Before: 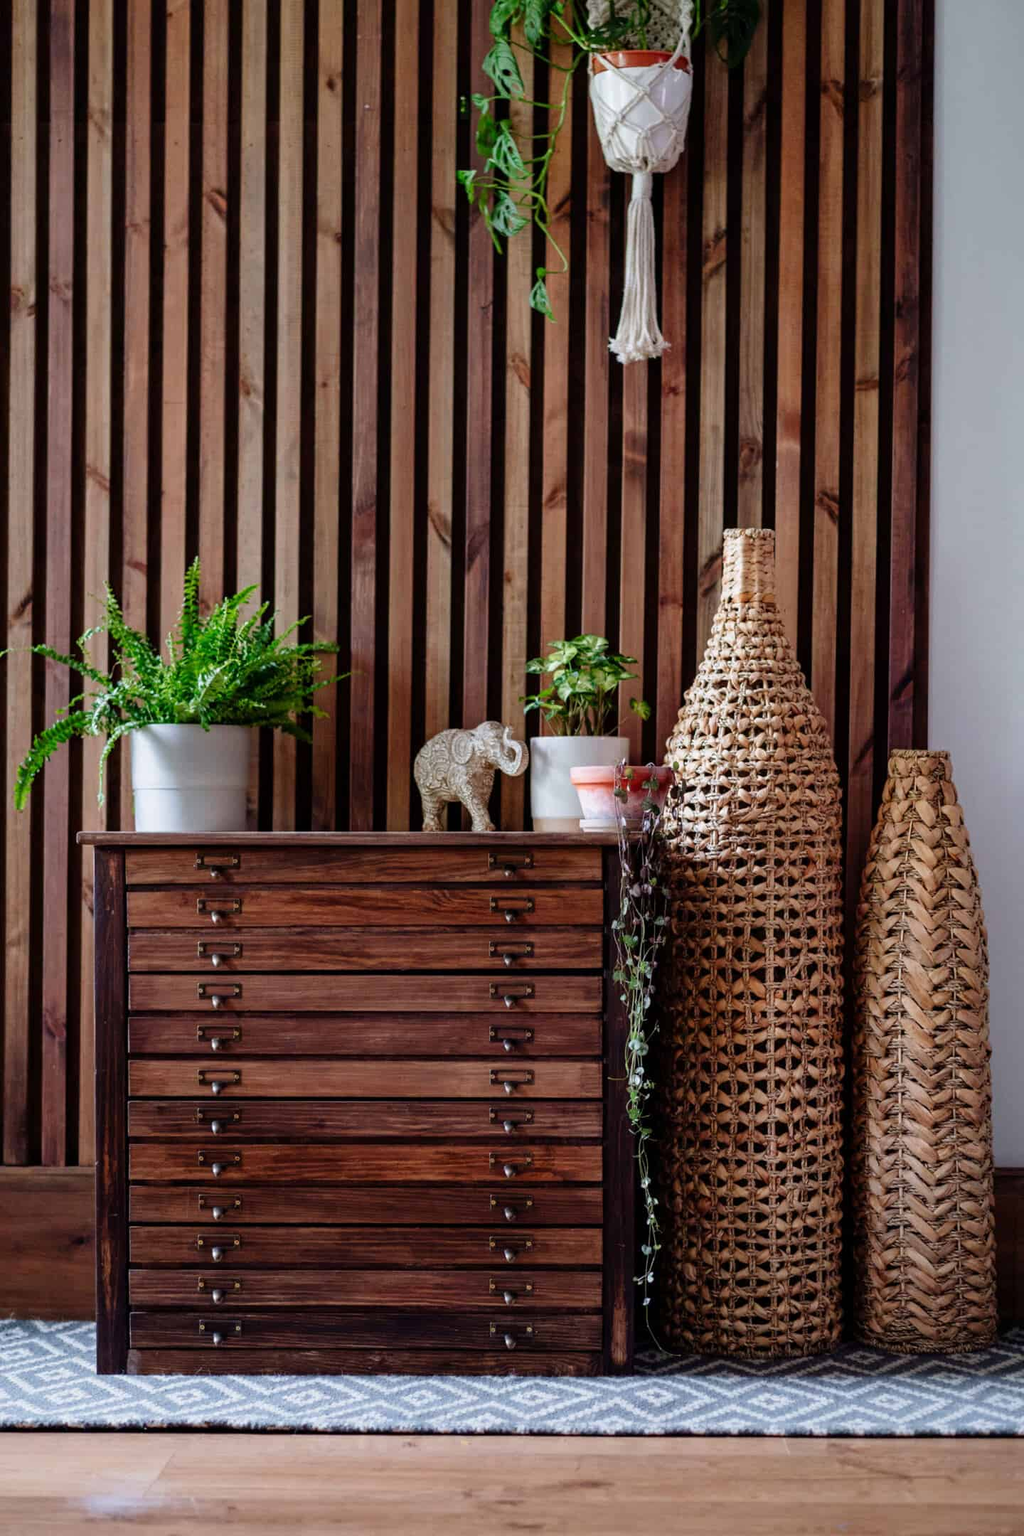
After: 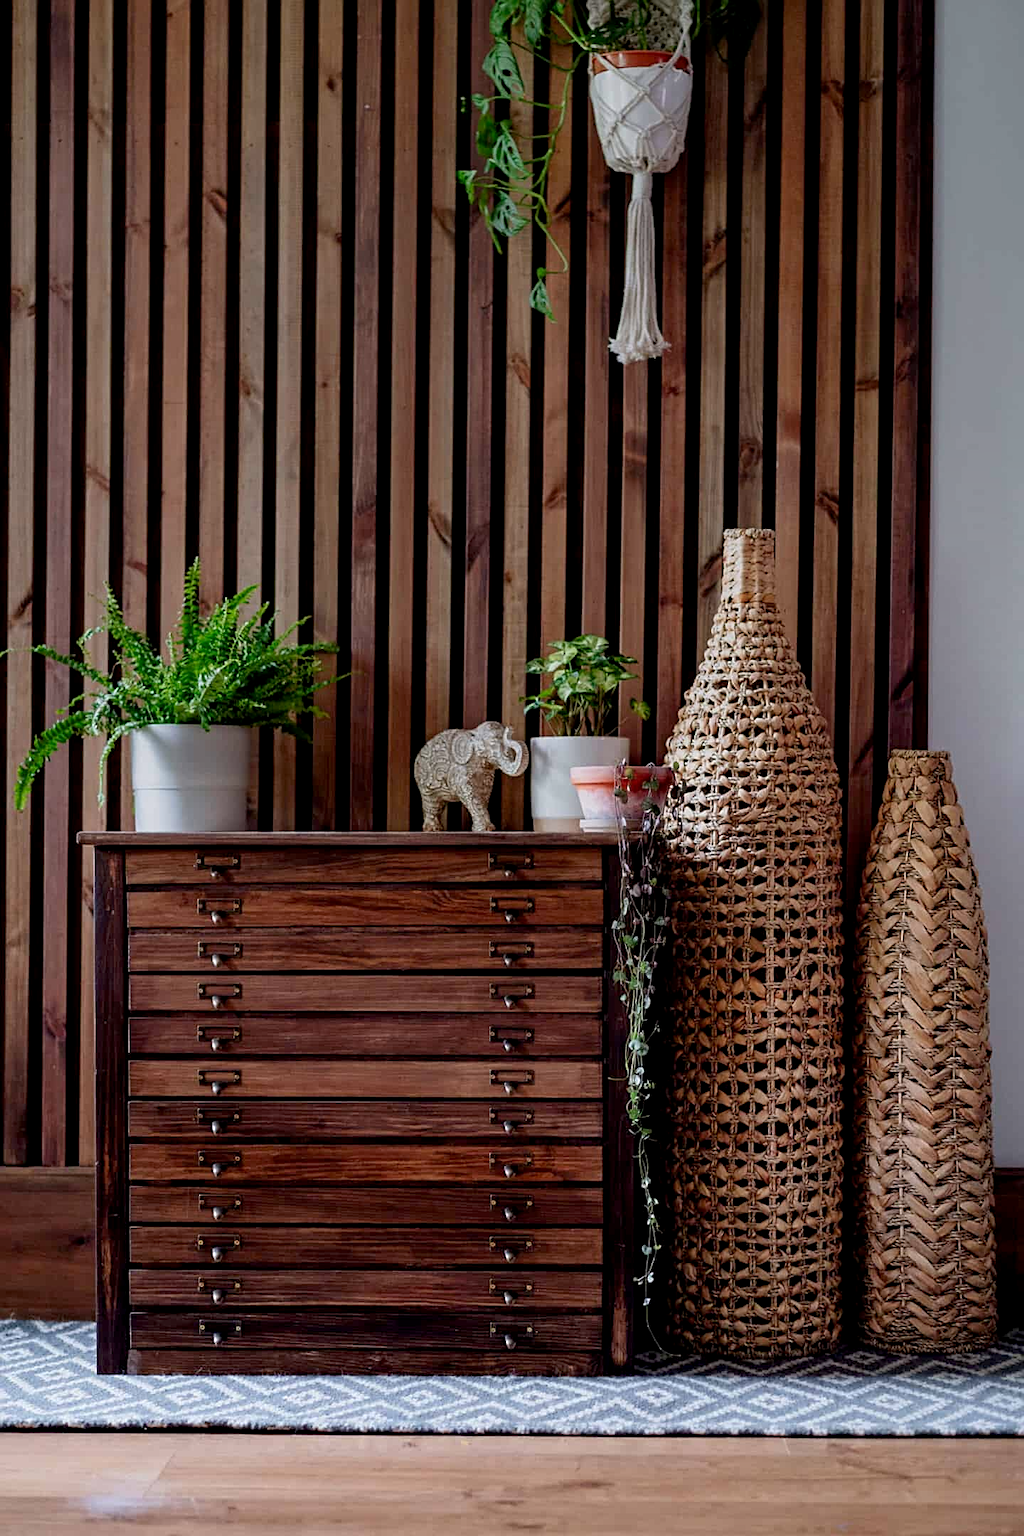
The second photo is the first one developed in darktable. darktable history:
sharpen: on, module defaults
graduated density: rotation -0.352°, offset 57.64
exposure: black level correction 0.005, exposure 0.014 EV, compensate highlight preservation false
